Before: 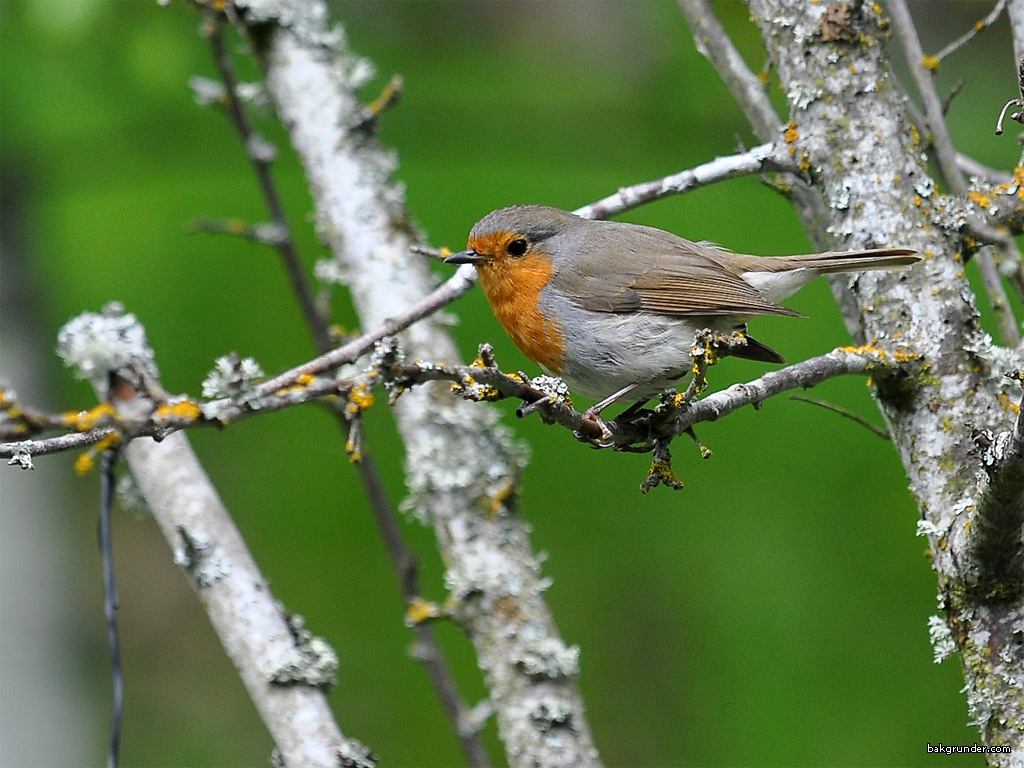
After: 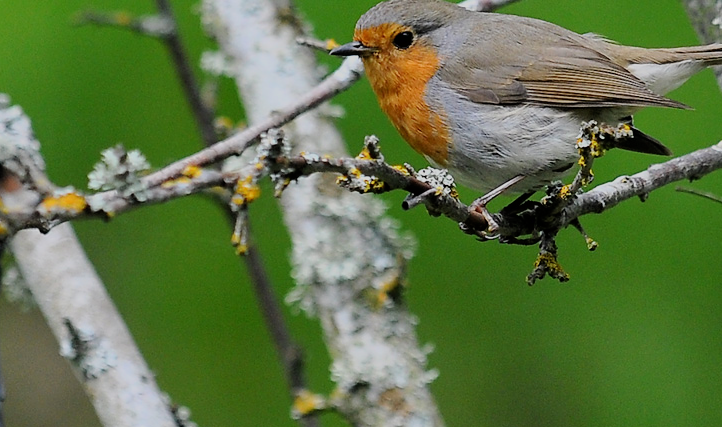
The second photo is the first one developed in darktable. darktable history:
filmic rgb: black relative exposure -7.65 EV, white relative exposure 4.56 EV, hardness 3.61, color science v6 (2022)
crop: left 11.173%, top 27.118%, right 18.273%, bottom 17.177%
